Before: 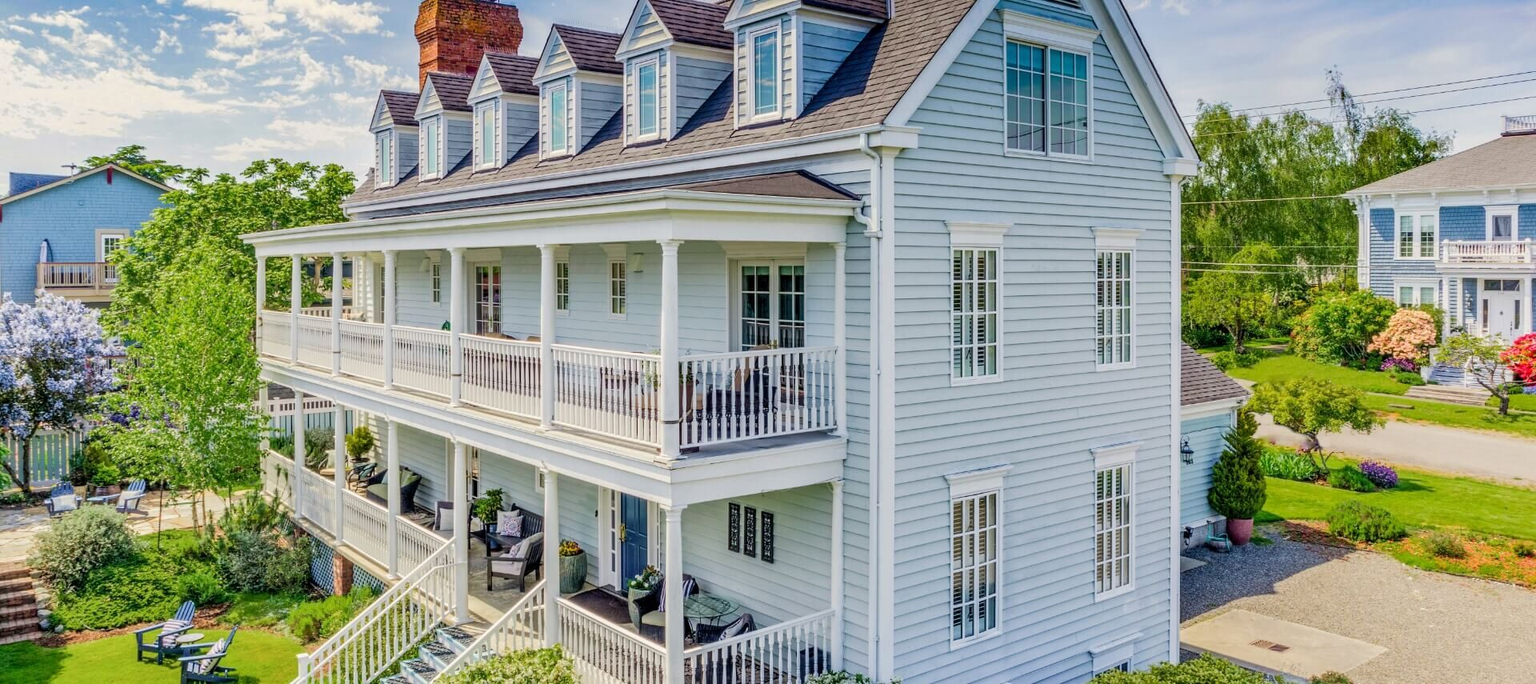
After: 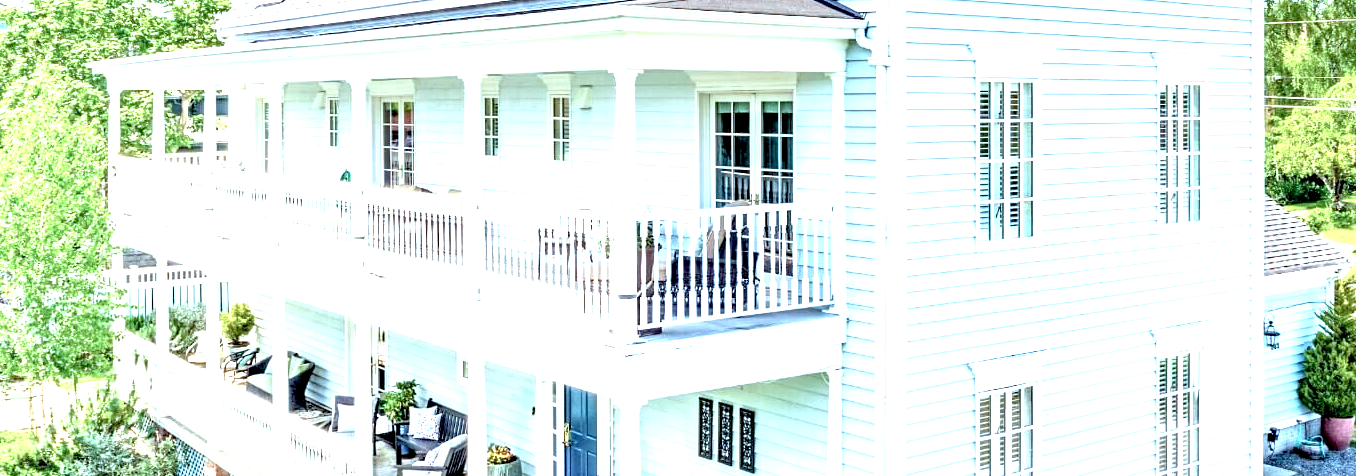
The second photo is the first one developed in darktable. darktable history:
color correction: highlights a* -12.2, highlights b* -17.59, saturation 0.712
crop: left 11.063%, top 27.119%, right 18.308%, bottom 17.175%
exposure: black level correction 0.006, exposure 2.075 EV, compensate exposure bias true, compensate highlight preservation false
